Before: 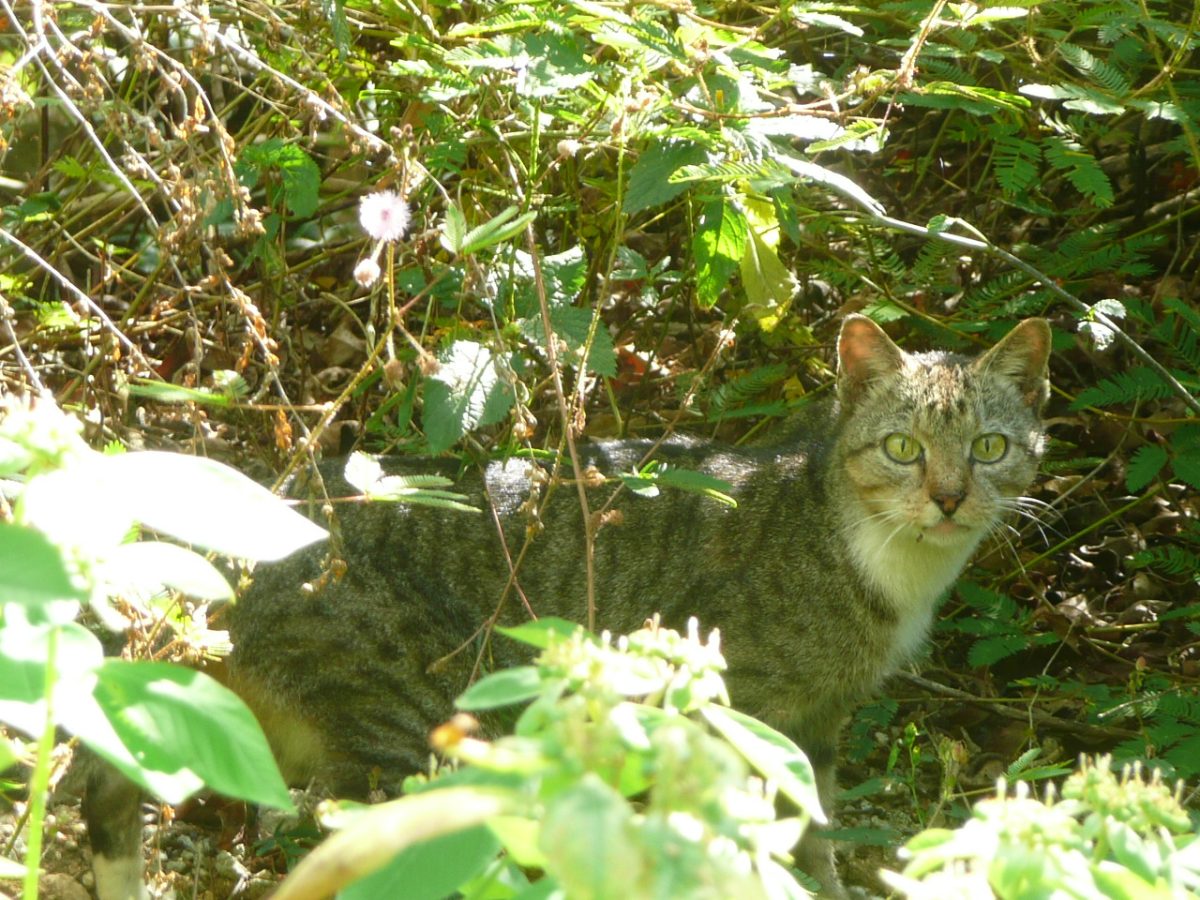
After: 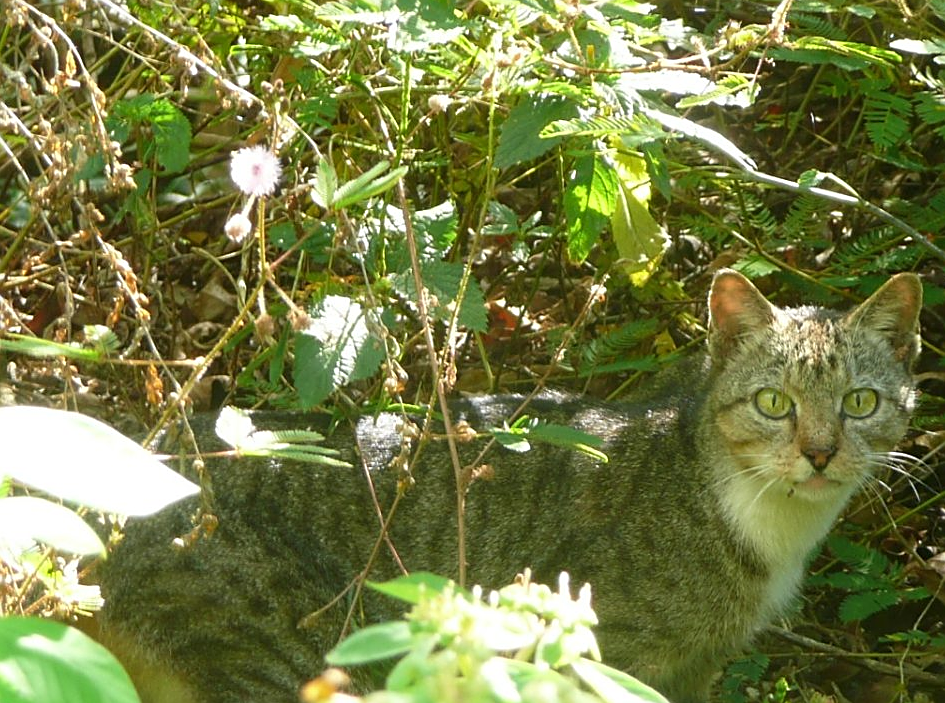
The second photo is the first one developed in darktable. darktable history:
crop and rotate: left 10.77%, top 5.1%, right 10.41%, bottom 16.76%
sharpen: on, module defaults
exposure: compensate highlight preservation false
